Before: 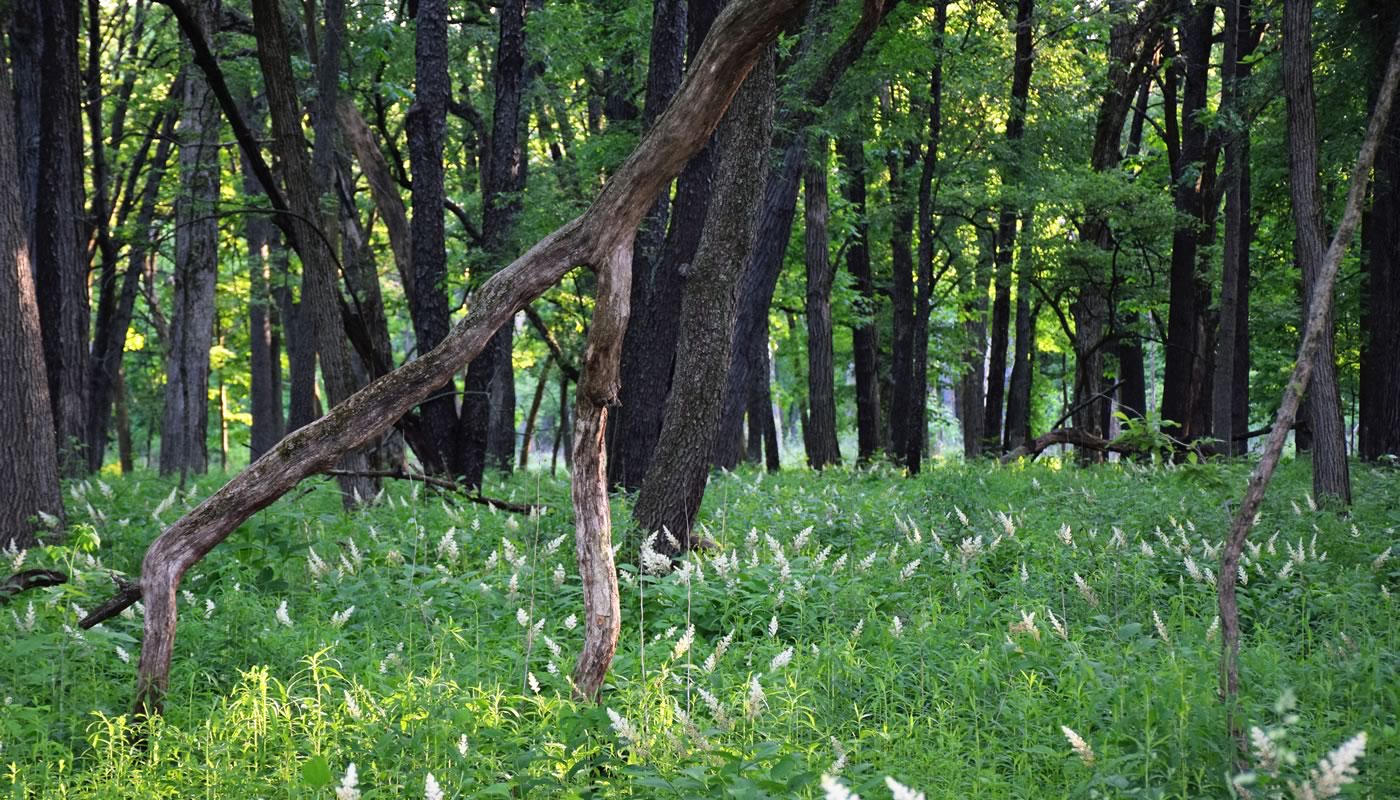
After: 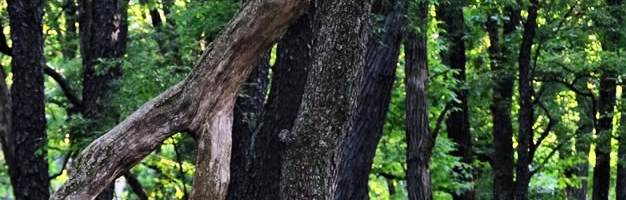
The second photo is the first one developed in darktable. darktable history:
contrast brightness saturation: contrast 0.14
crop: left 28.64%, top 16.832%, right 26.637%, bottom 58.055%
tone curve: curves: ch0 [(0, 0) (0.004, 0.001) (0.133, 0.112) (0.325, 0.362) (0.832, 0.893) (1, 1)], color space Lab, linked channels, preserve colors none
